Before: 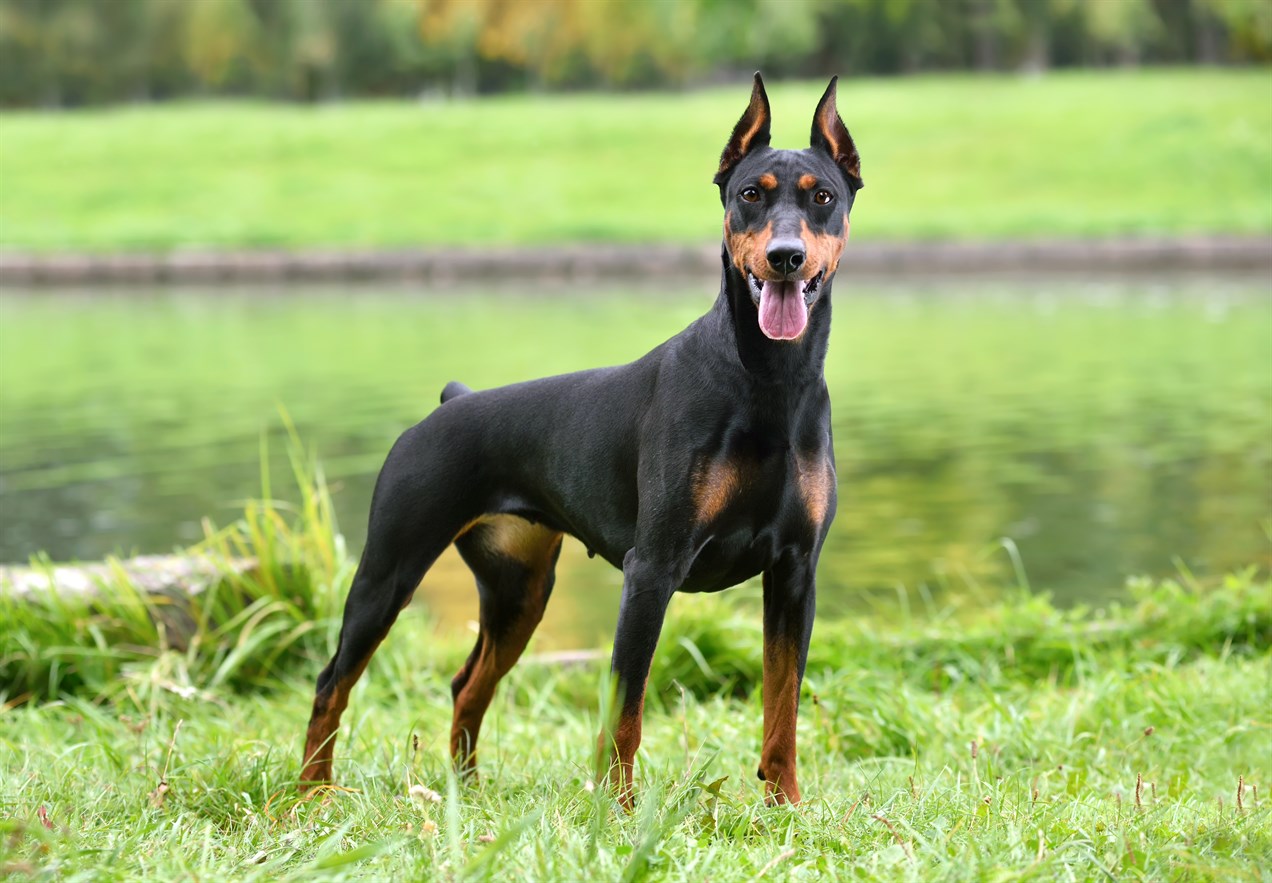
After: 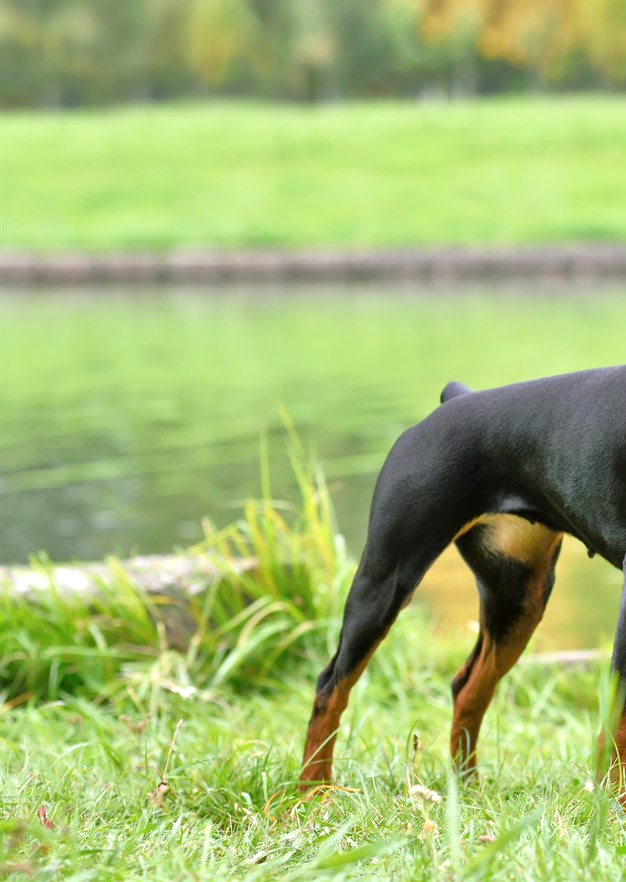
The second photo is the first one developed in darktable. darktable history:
crop and rotate: left 0.042%, top 0%, right 50.691%
tone equalizer: -7 EV 0.155 EV, -6 EV 0.619 EV, -5 EV 1.17 EV, -4 EV 1.36 EV, -3 EV 1.12 EV, -2 EV 0.6 EV, -1 EV 0.146 EV, mask exposure compensation -0.506 EV
